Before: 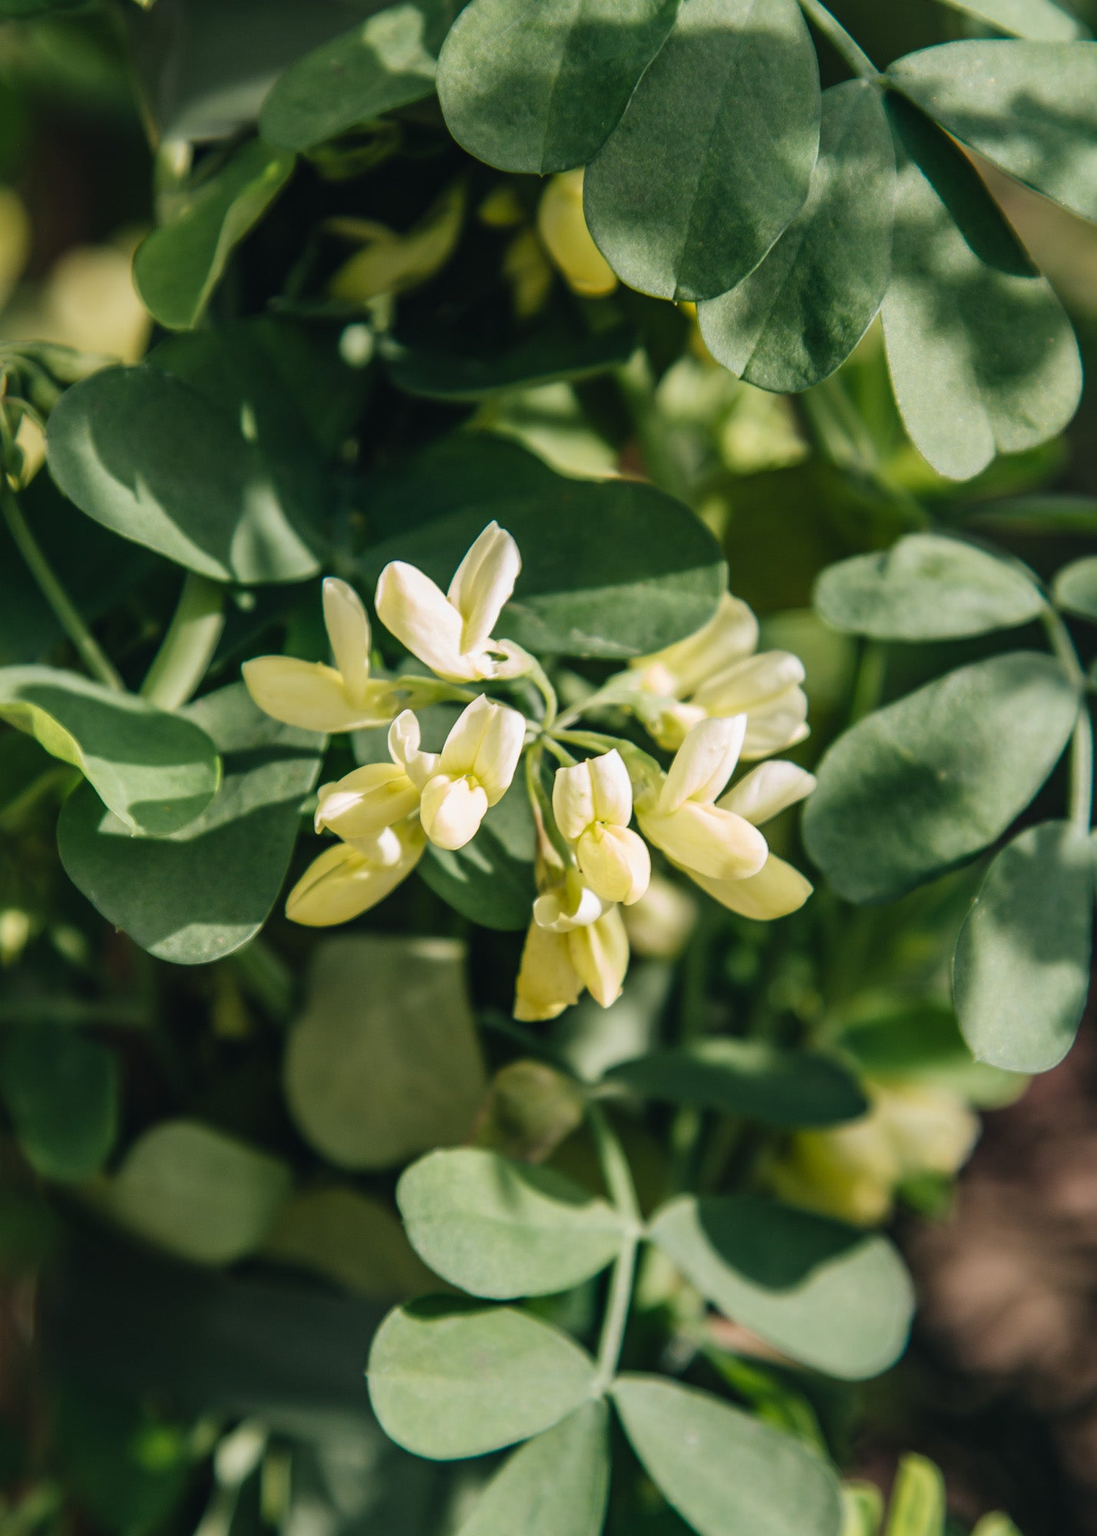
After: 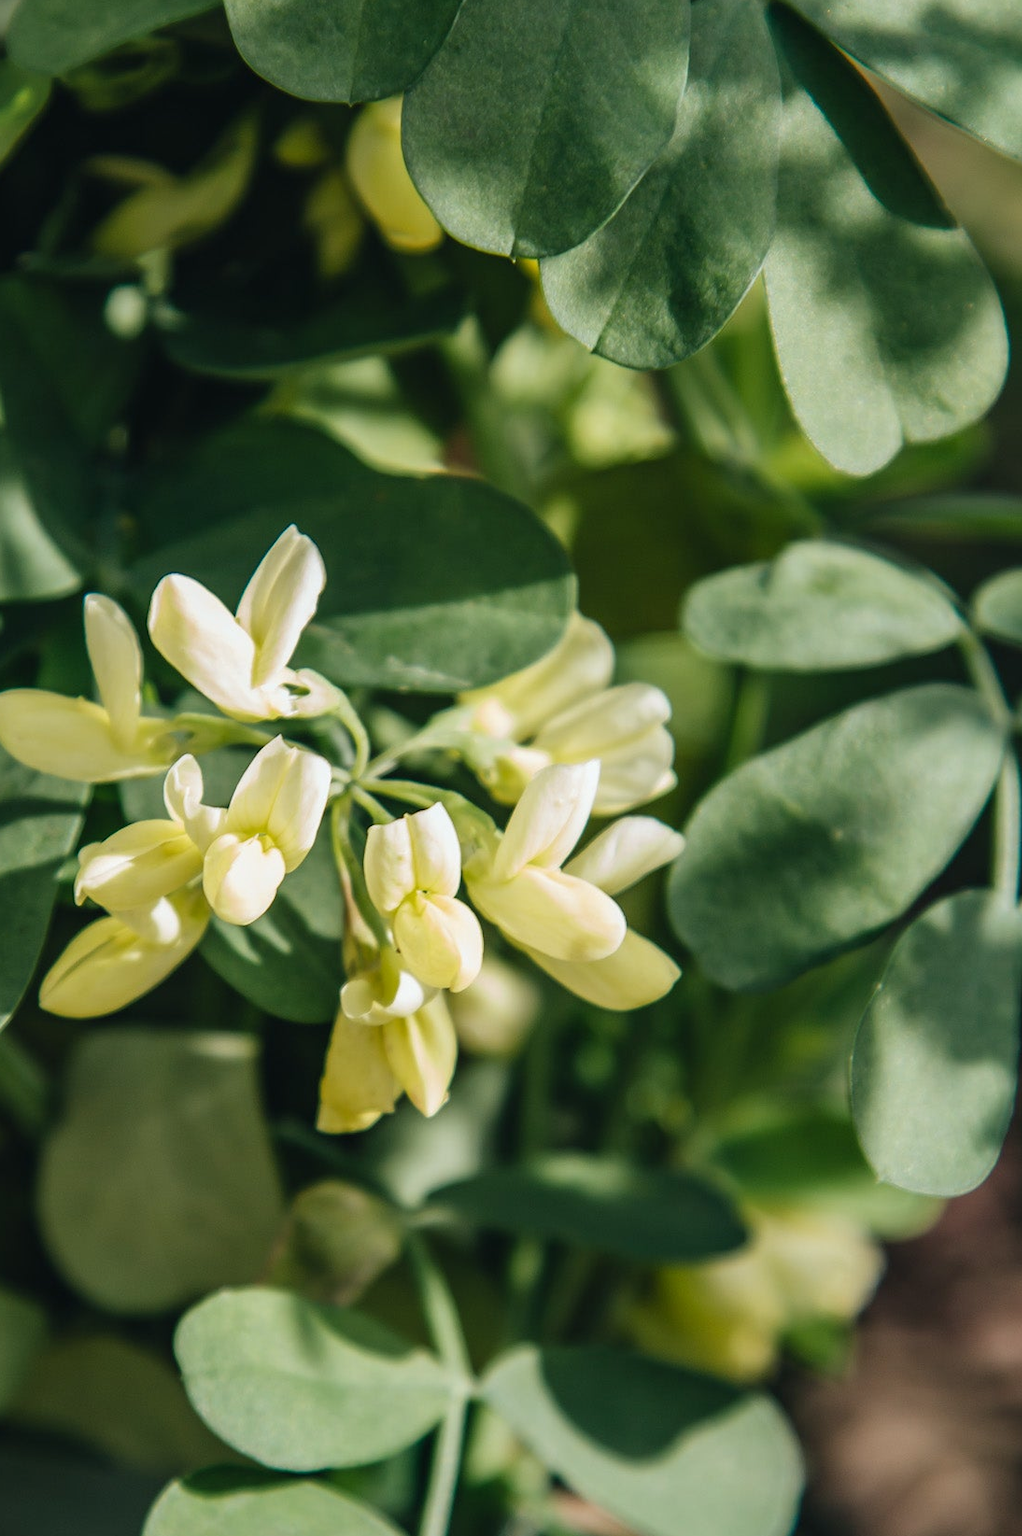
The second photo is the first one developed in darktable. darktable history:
white balance: red 0.978, blue 0.999
crop: left 23.095%, top 5.827%, bottom 11.854%
